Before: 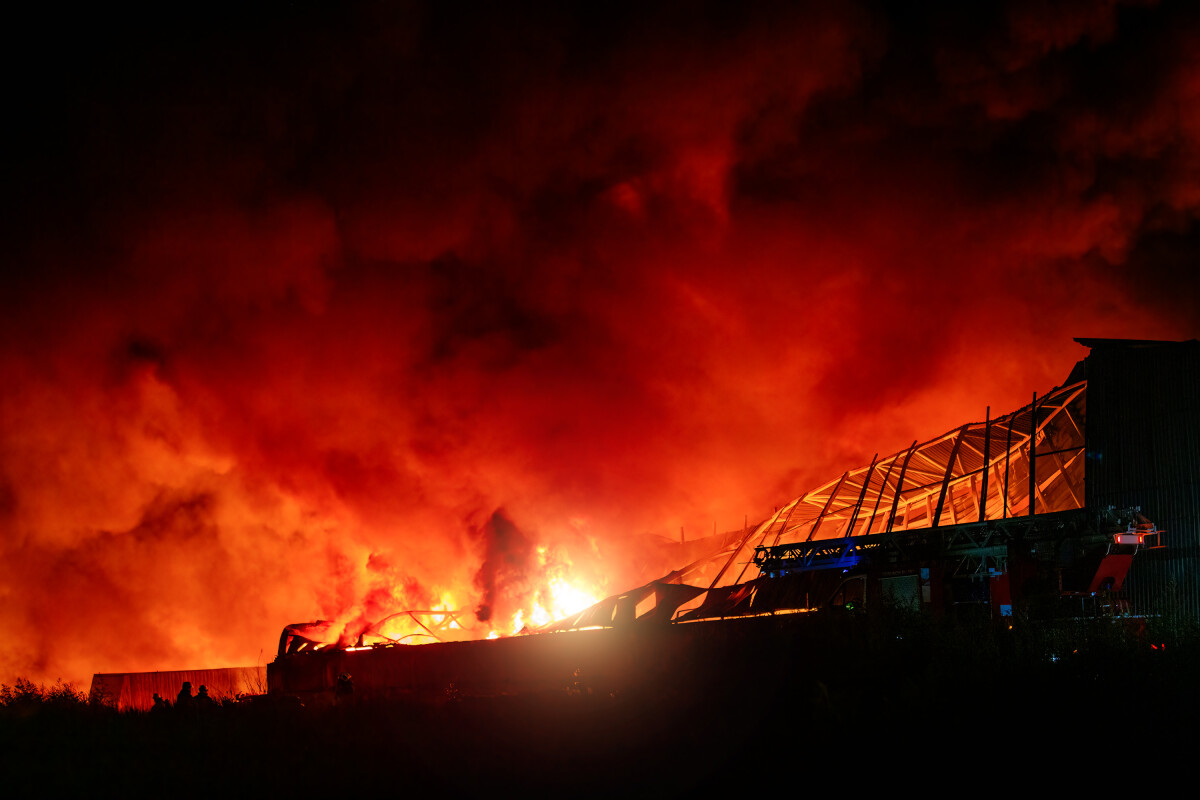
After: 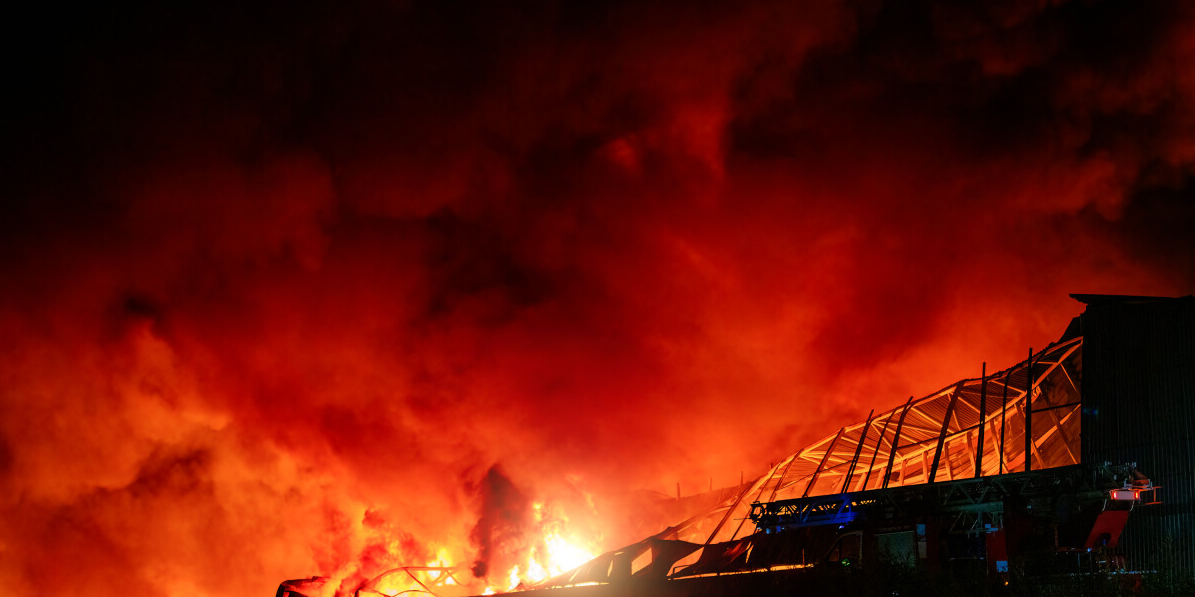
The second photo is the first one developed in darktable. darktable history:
crop: left 0.344%, top 5.541%, bottom 19.797%
